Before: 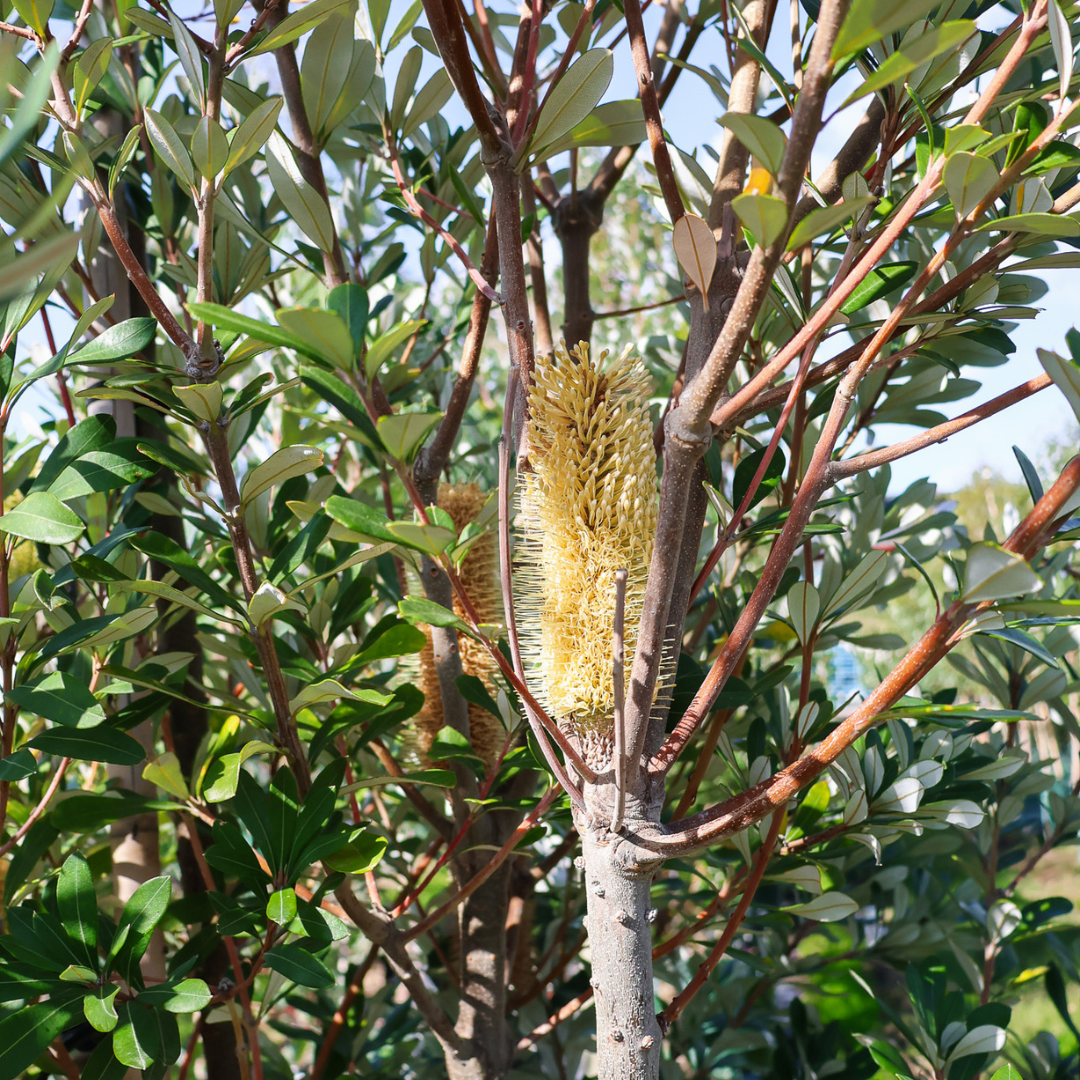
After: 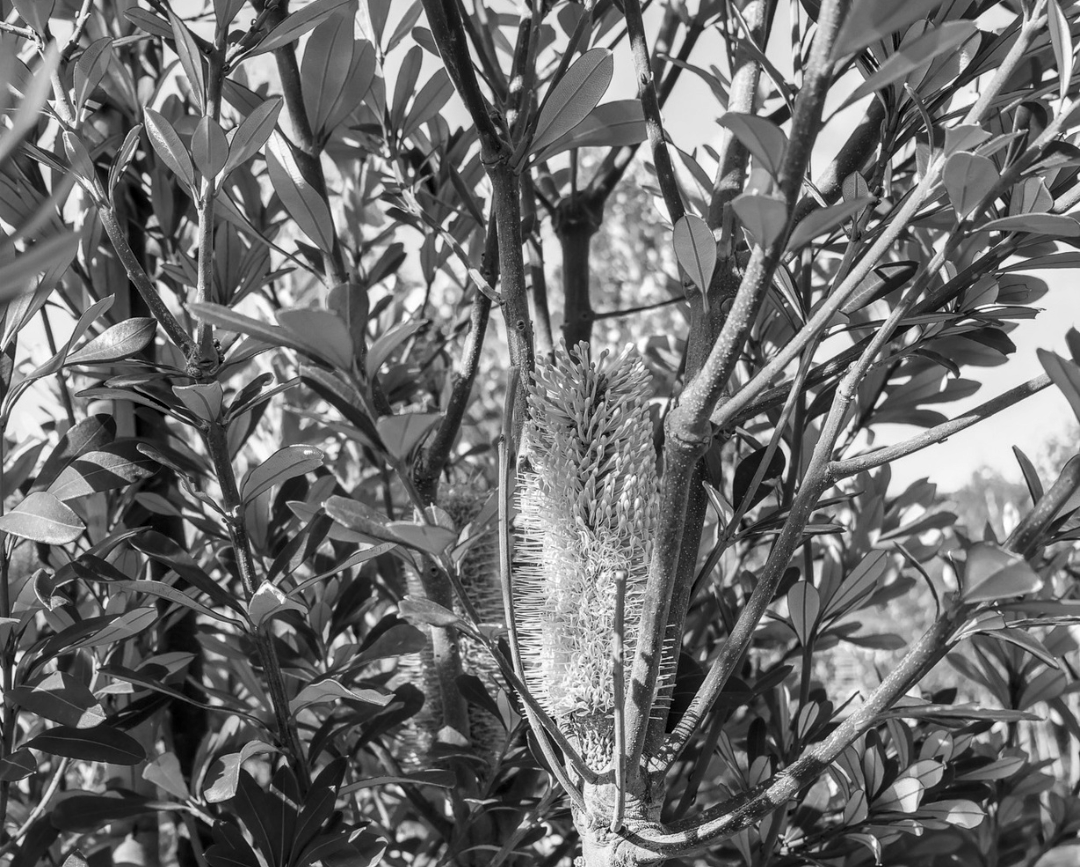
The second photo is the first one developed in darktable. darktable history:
crop: bottom 19.644%
local contrast: on, module defaults
color calibration: output gray [0.21, 0.42, 0.37, 0], gray › normalize channels true, illuminant same as pipeline (D50), adaptation XYZ, x 0.346, y 0.359, gamut compression 0
